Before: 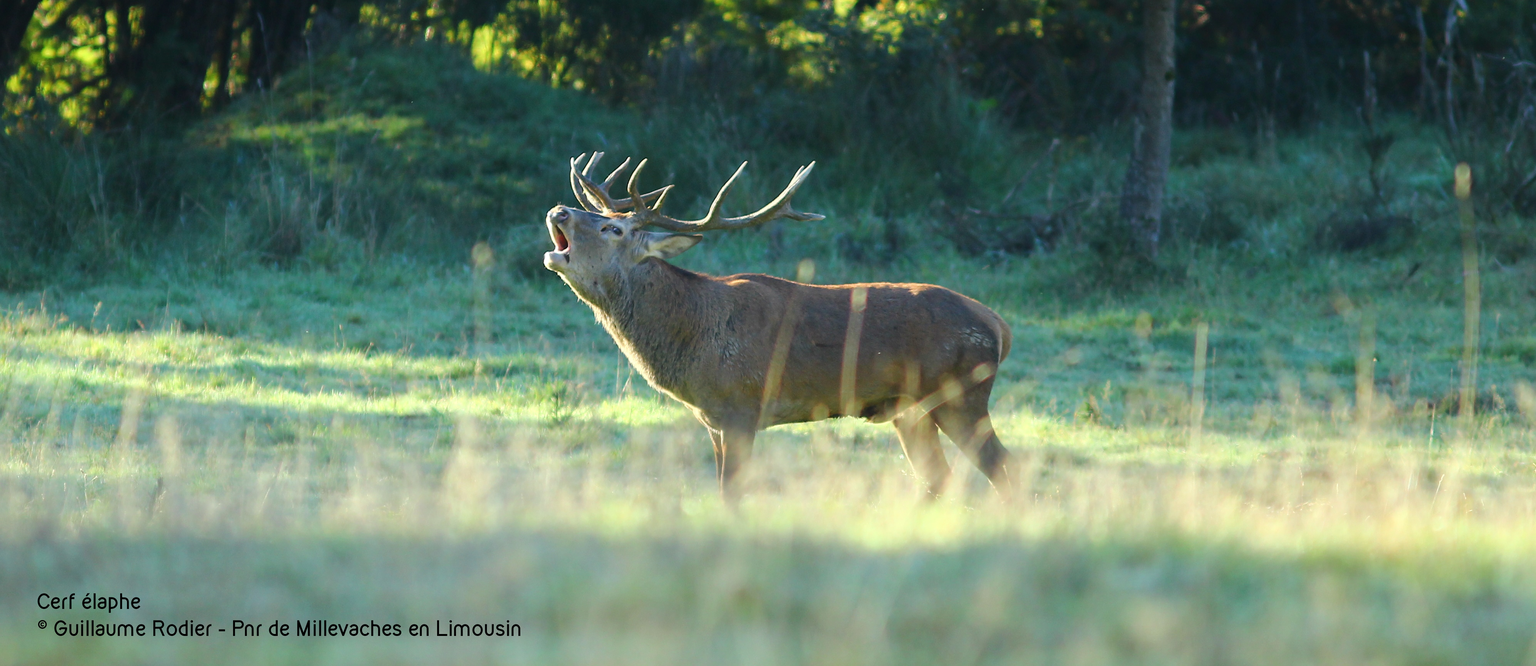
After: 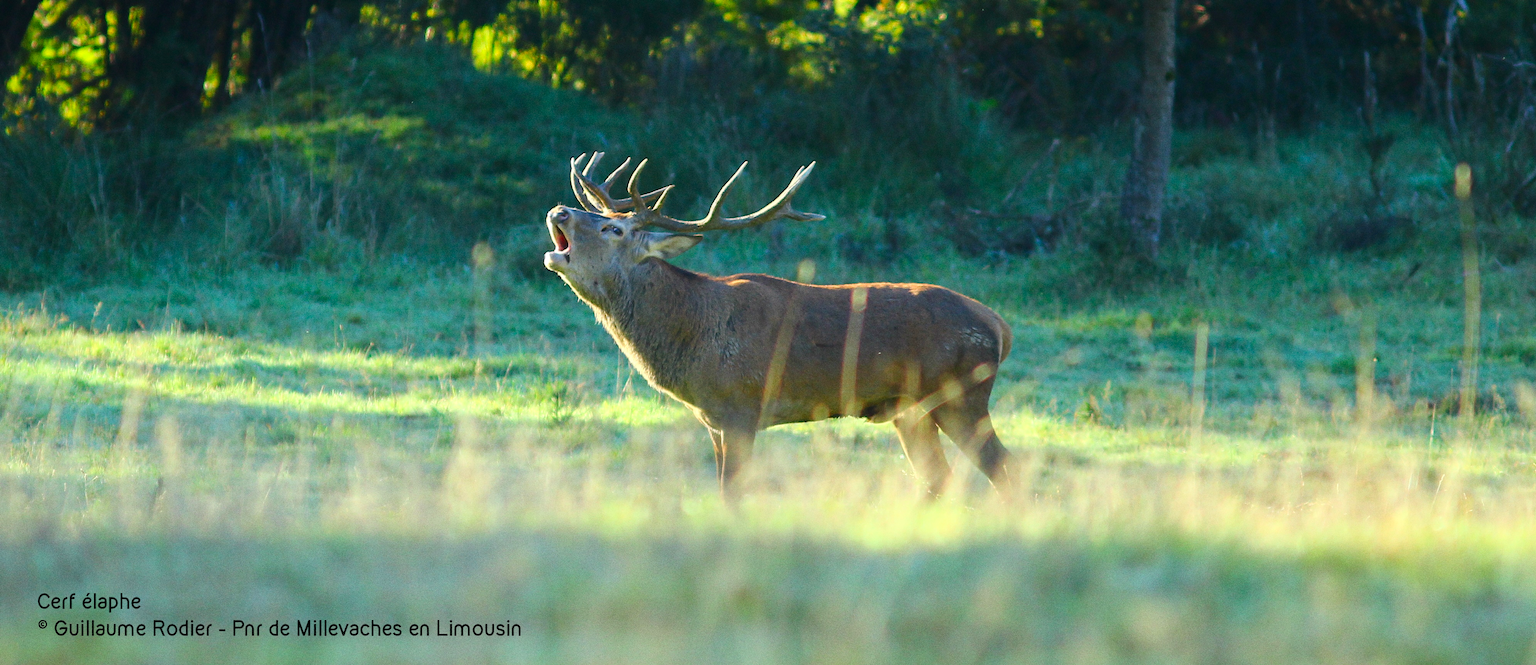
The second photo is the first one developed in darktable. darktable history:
grain: coarseness 0.09 ISO, strength 40%
contrast brightness saturation: contrast 0.09, saturation 0.28
